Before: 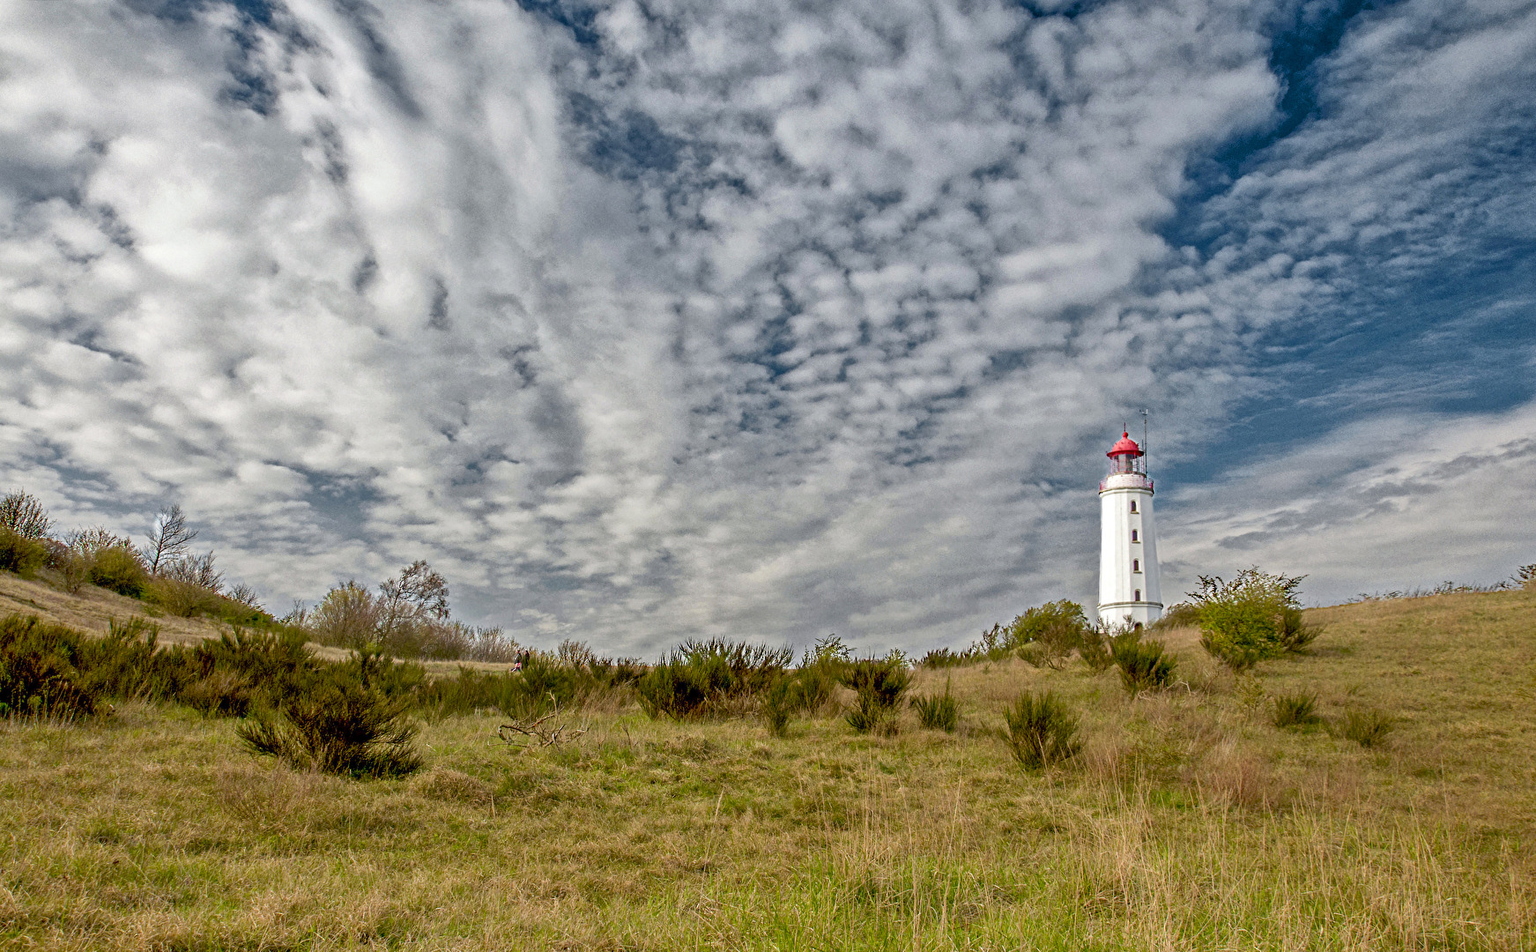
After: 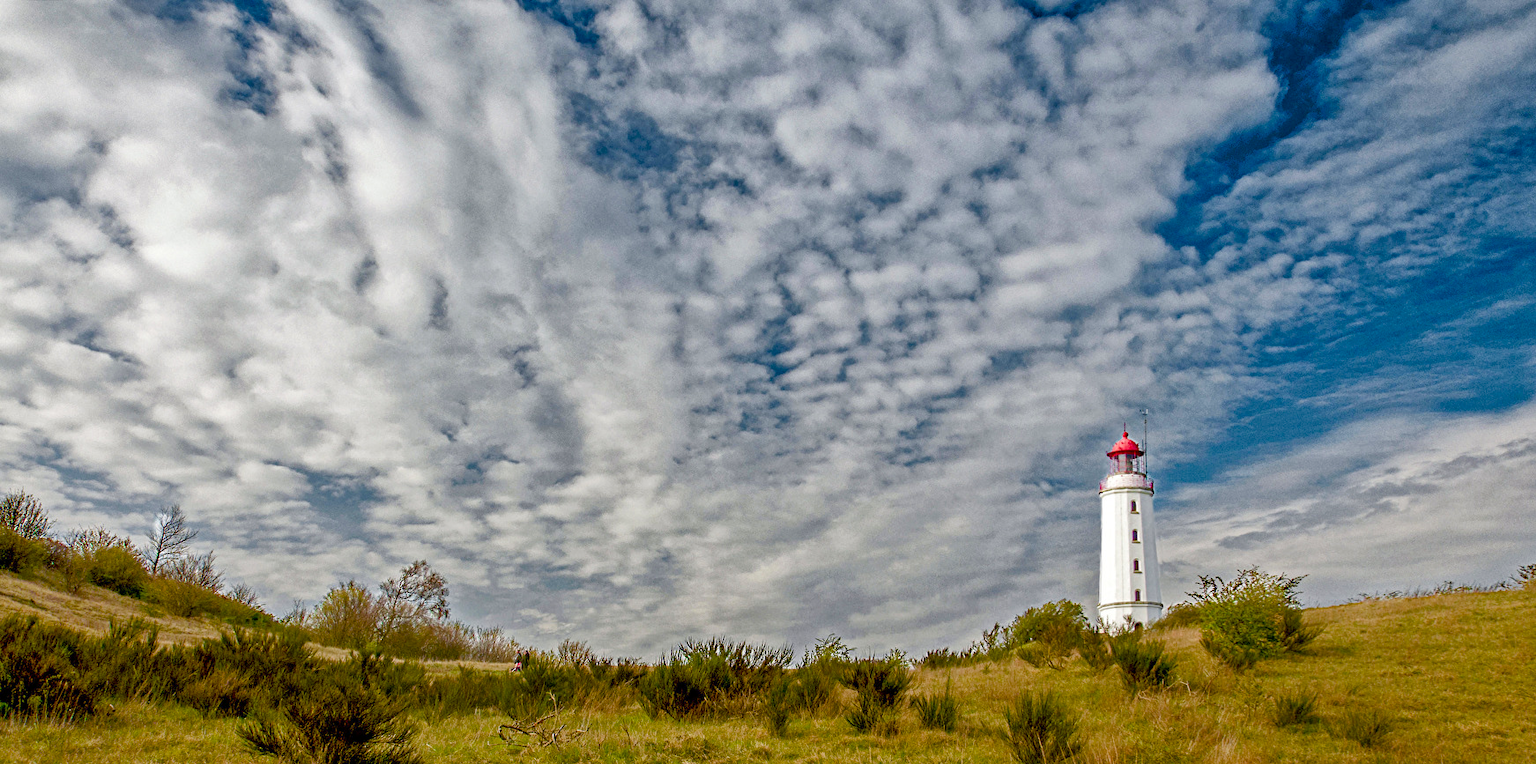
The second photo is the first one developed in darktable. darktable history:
crop: bottom 19.58%
color balance rgb: shadows lift › hue 85.72°, power › hue 71.86°, shadows fall-off 101.567%, linear chroma grading › global chroma 16.671%, perceptual saturation grading › global saturation 0.927%, perceptual saturation grading › highlights -34.069%, perceptual saturation grading › mid-tones 14.933%, perceptual saturation grading › shadows 47.808%, mask middle-gray fulcrum 21.785%, global vibrance 20%
